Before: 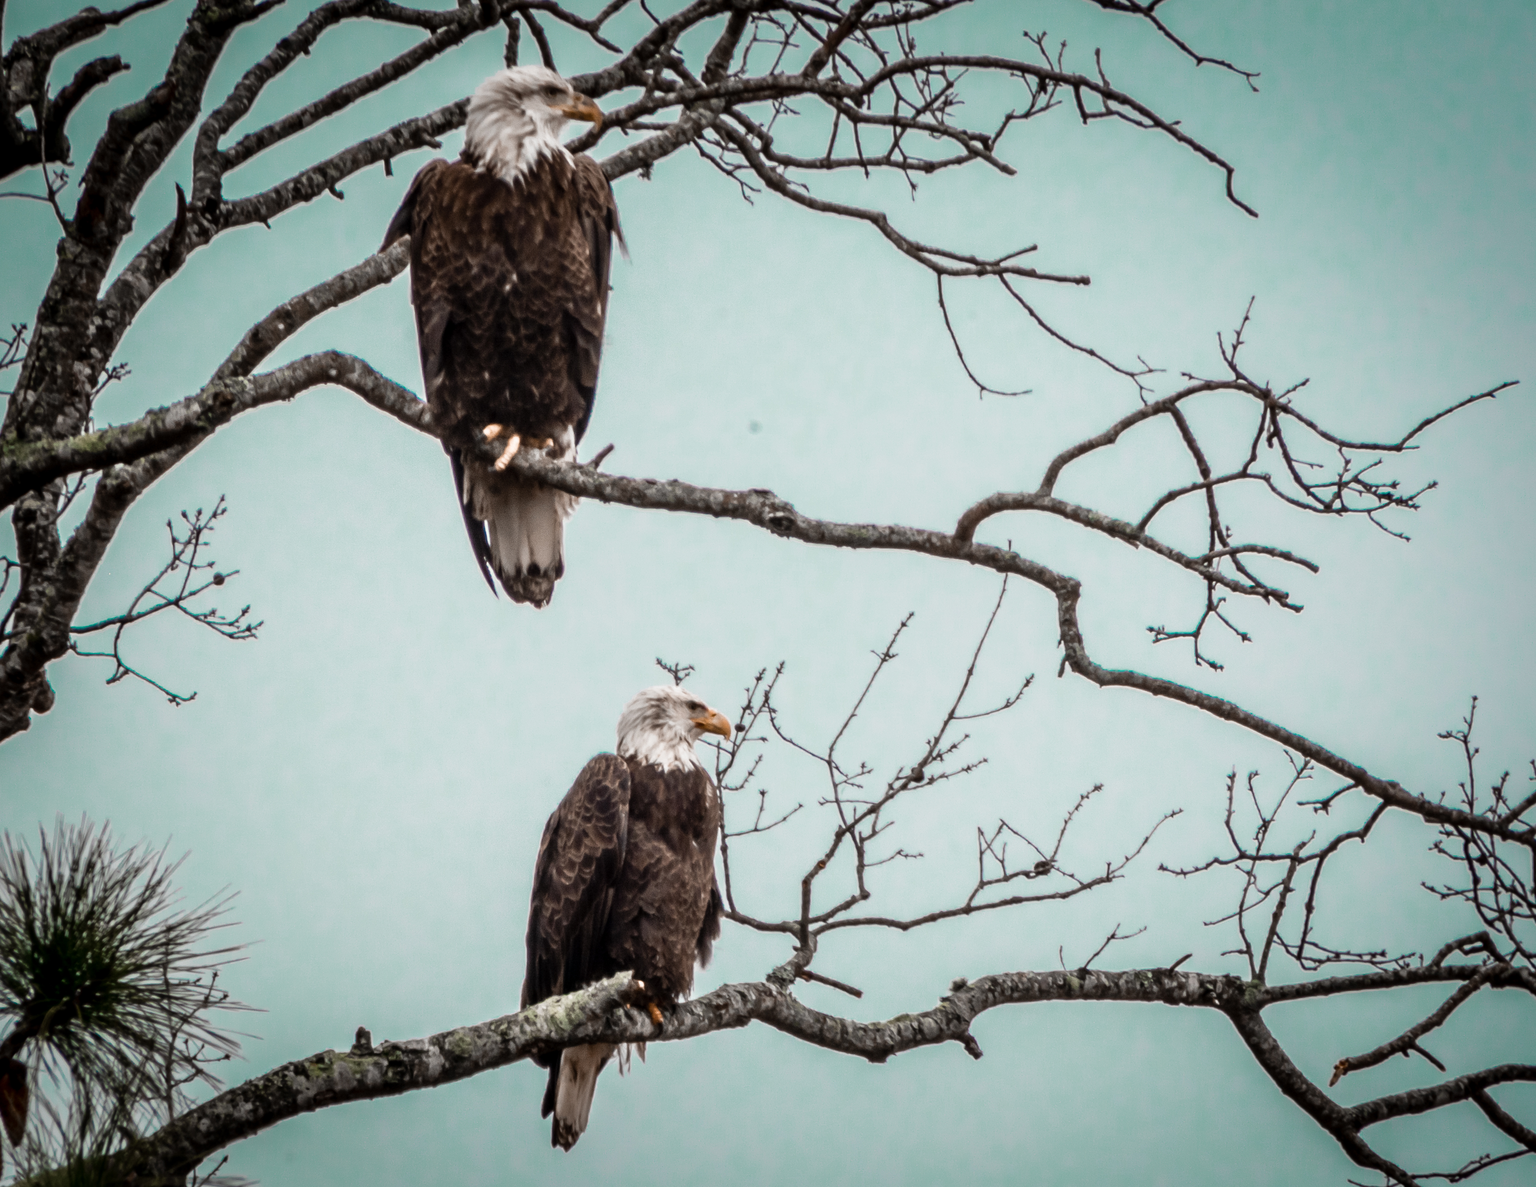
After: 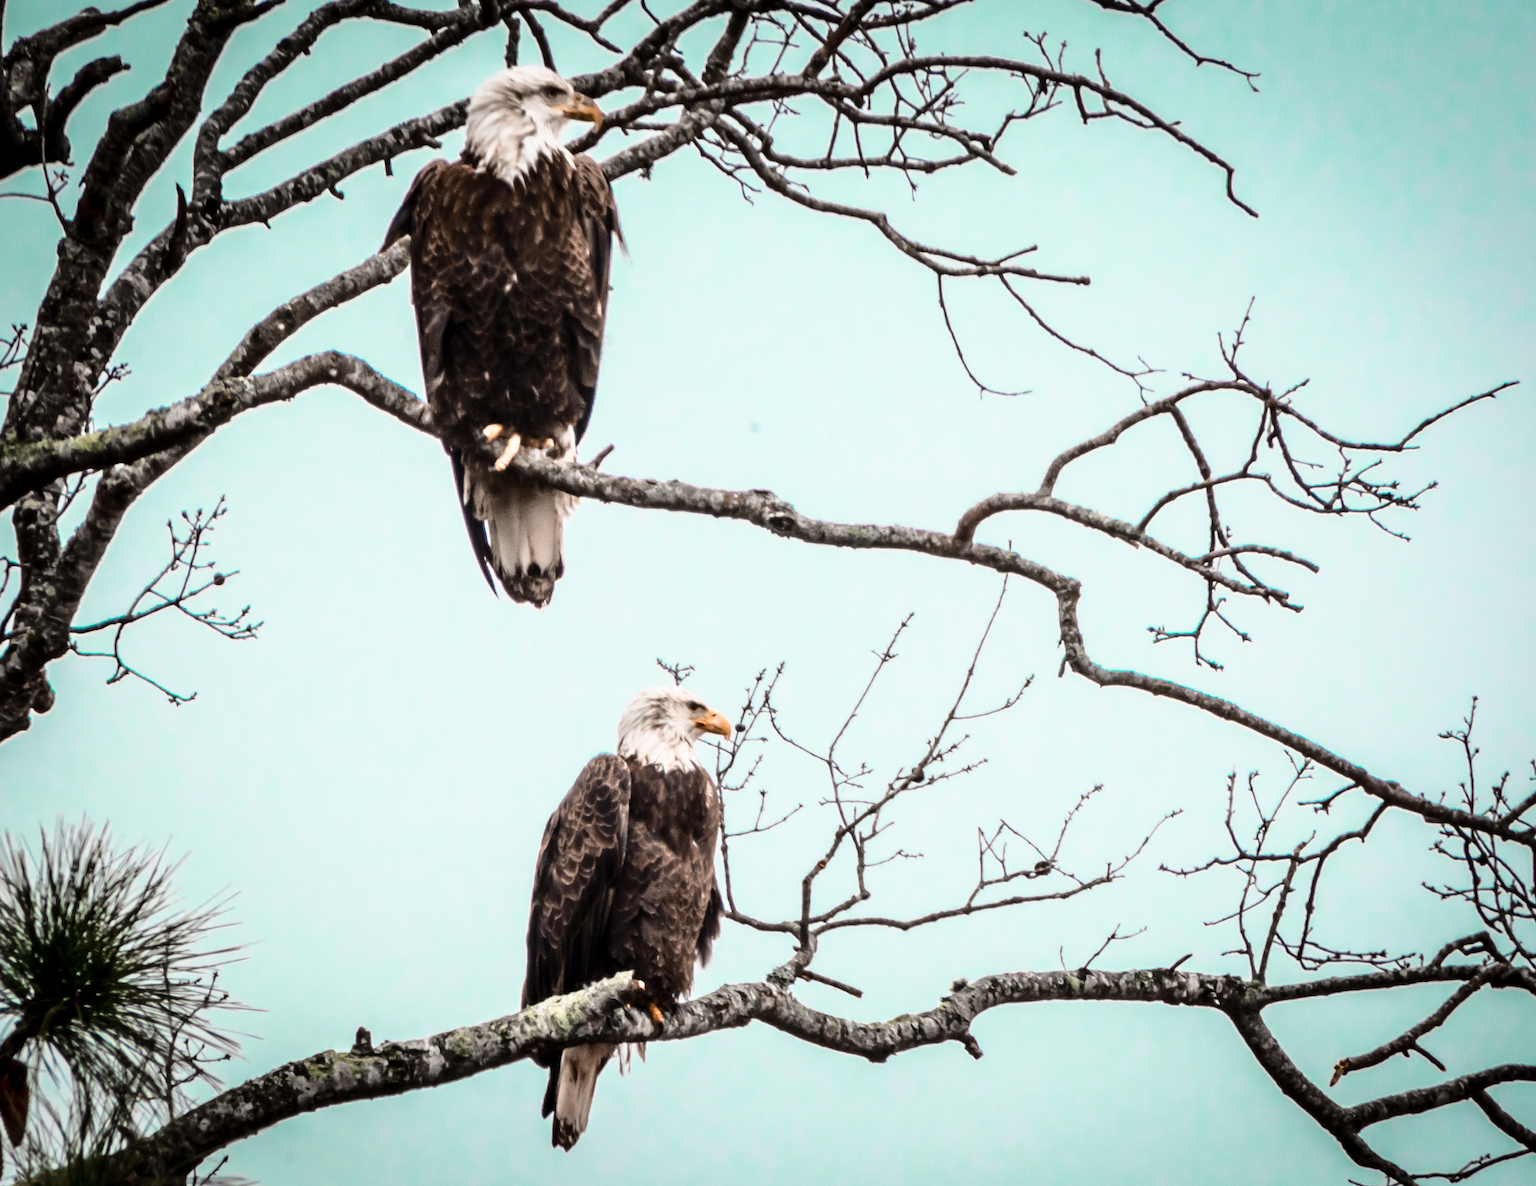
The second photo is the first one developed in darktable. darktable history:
base curve: curves: ch0 [(0, 0) (0.028, 0.03) (0.121, 0.232) (0.46, 0.748) (0.859, 0.968) (1, 1)], preserve colors average RGB
